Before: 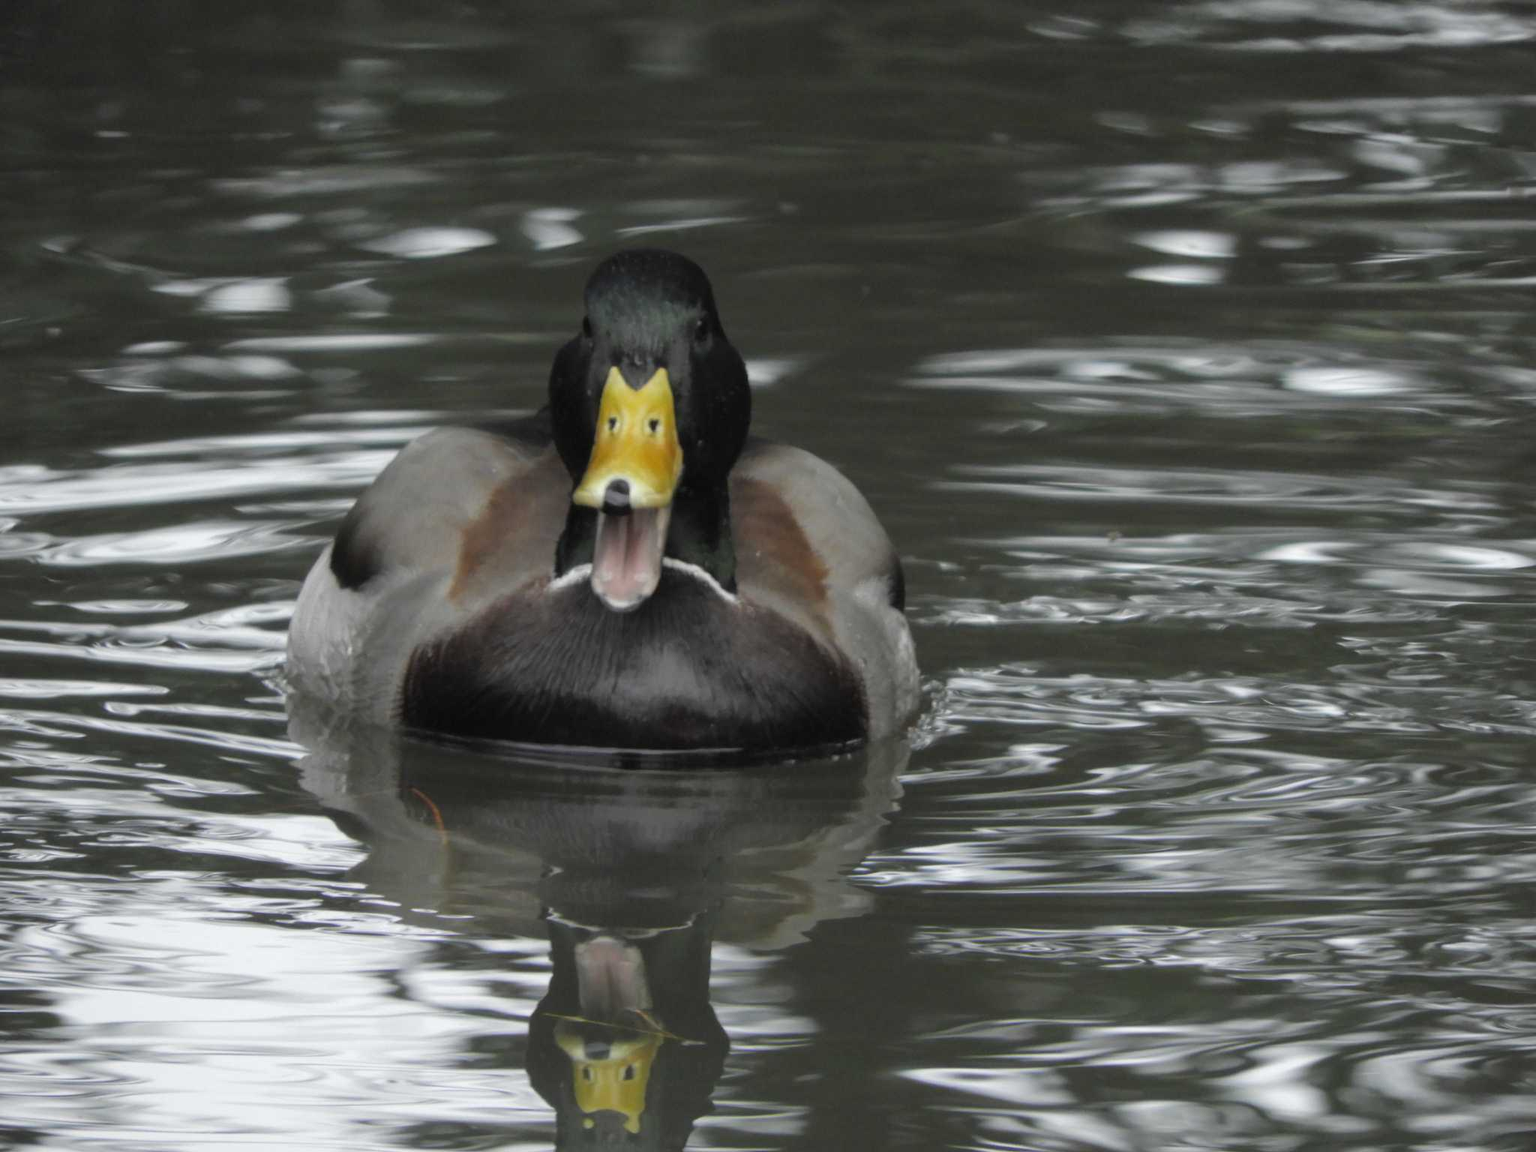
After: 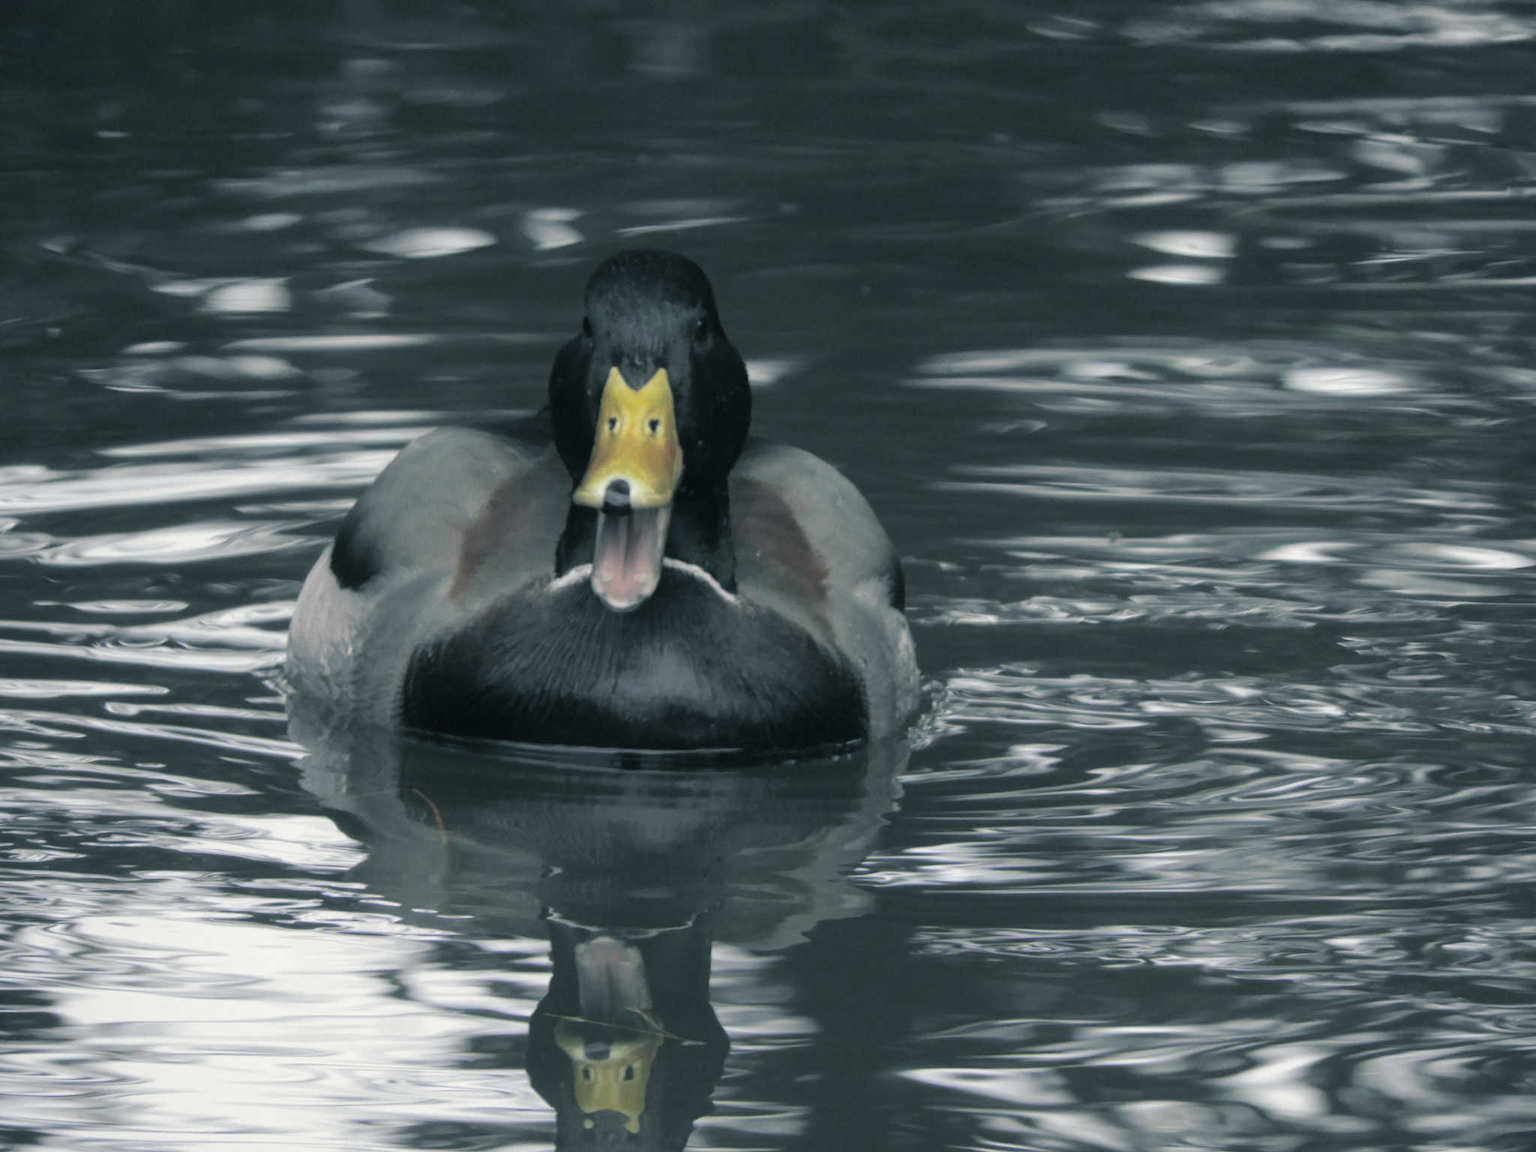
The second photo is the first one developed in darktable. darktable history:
contrast equalizer: y [[0.5, 0.5, 0.468, 0.5, 0.5, 0.5], [0.5 ×6], [0.5 ×6], [0 ×6], [0 ×6]]
split-toning: shadows › hue 205.2°, shadows › saturation 0.29, highlights › hue 50.4°, highlights › saturation 0.38, balance -49.9
